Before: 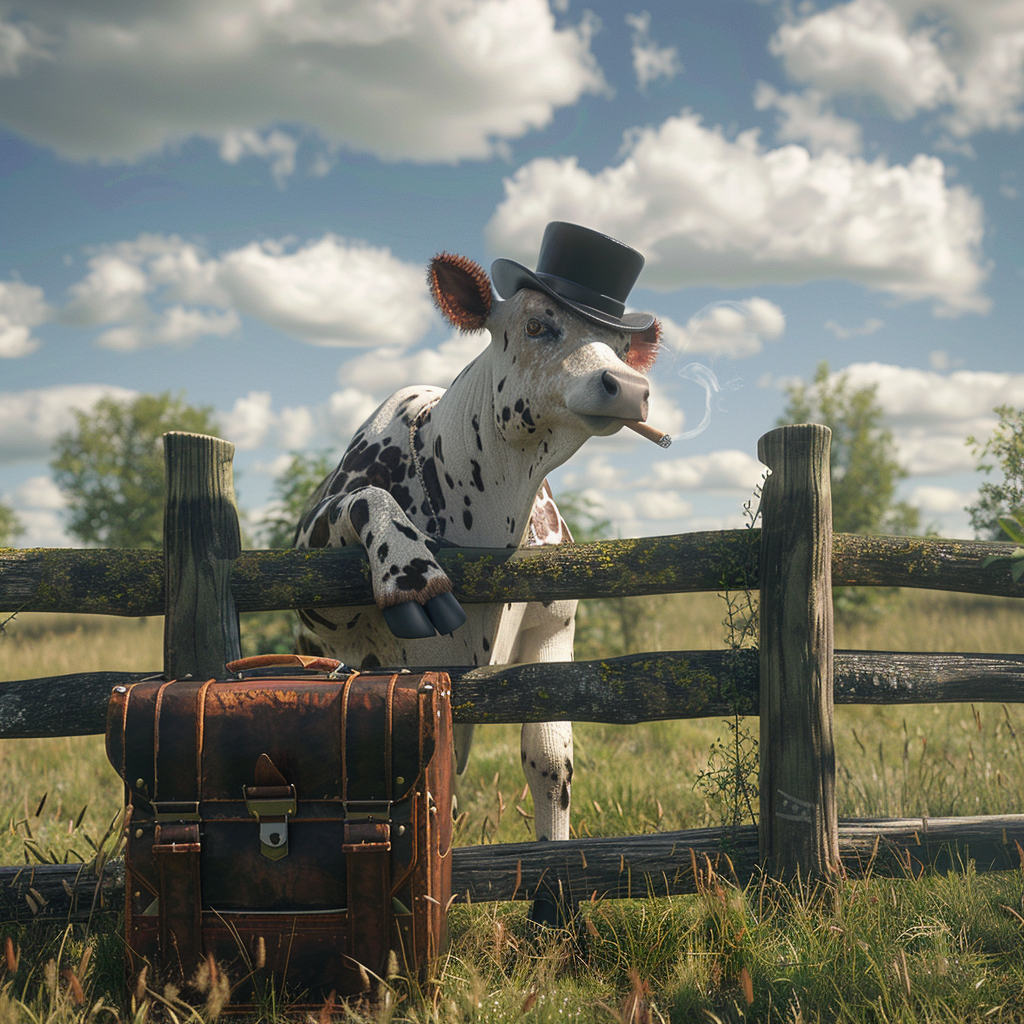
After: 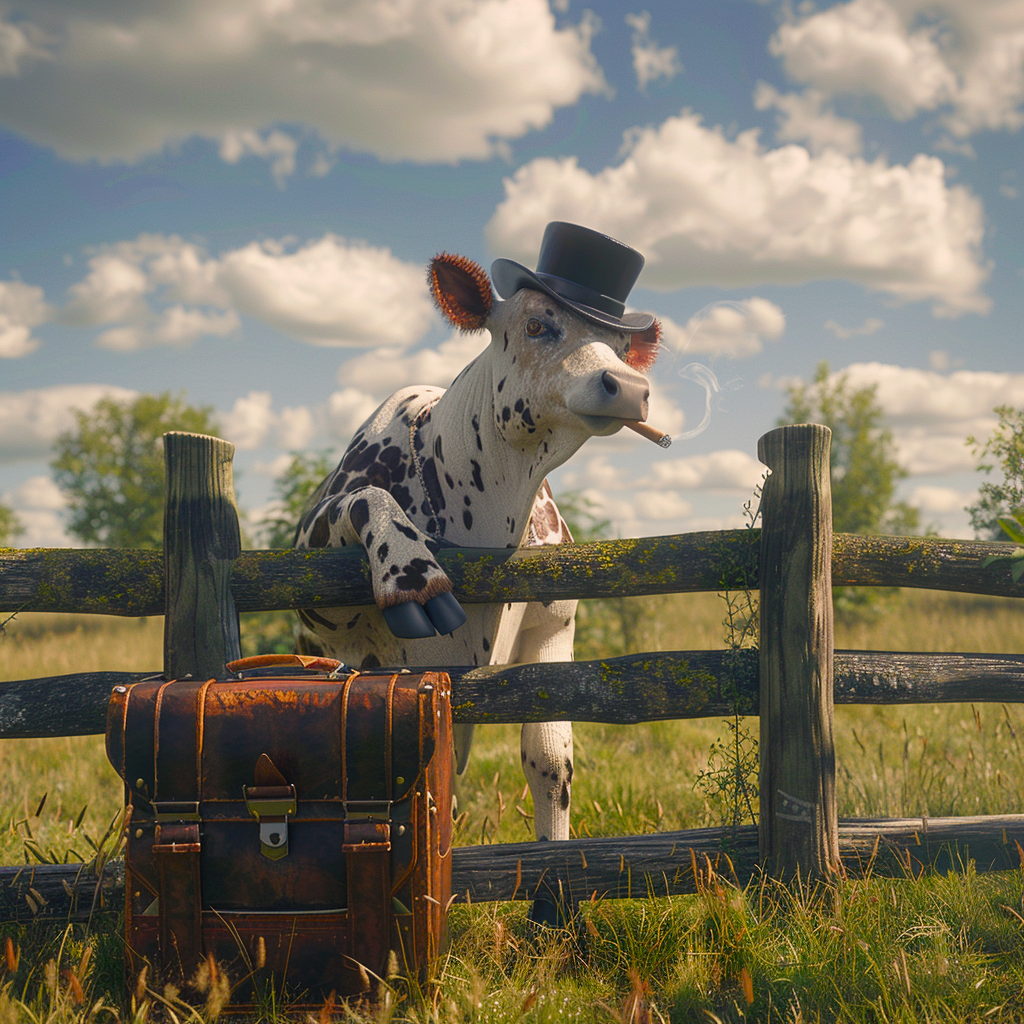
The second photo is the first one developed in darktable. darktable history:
exposure: black level correction 0, exposure 0 EV, compensate highlight preservation false
color balance rgb: shadows lift › chroma 3.058%, shadows lift › hue 279.64°, power › chroma 0.24%, power › hue 62.07°, highlights gain › chroma 3.014%, highlights gain › hue 60.11°, linear chroma grading › global chroma 15.519%, perceptual saturation grading › global saturation 20%, perceptual saturation grading › highlights -24.852%, perceptual saturation grading › shadows 25.629%, global vibrance -17.495%, contrast -5.722%
